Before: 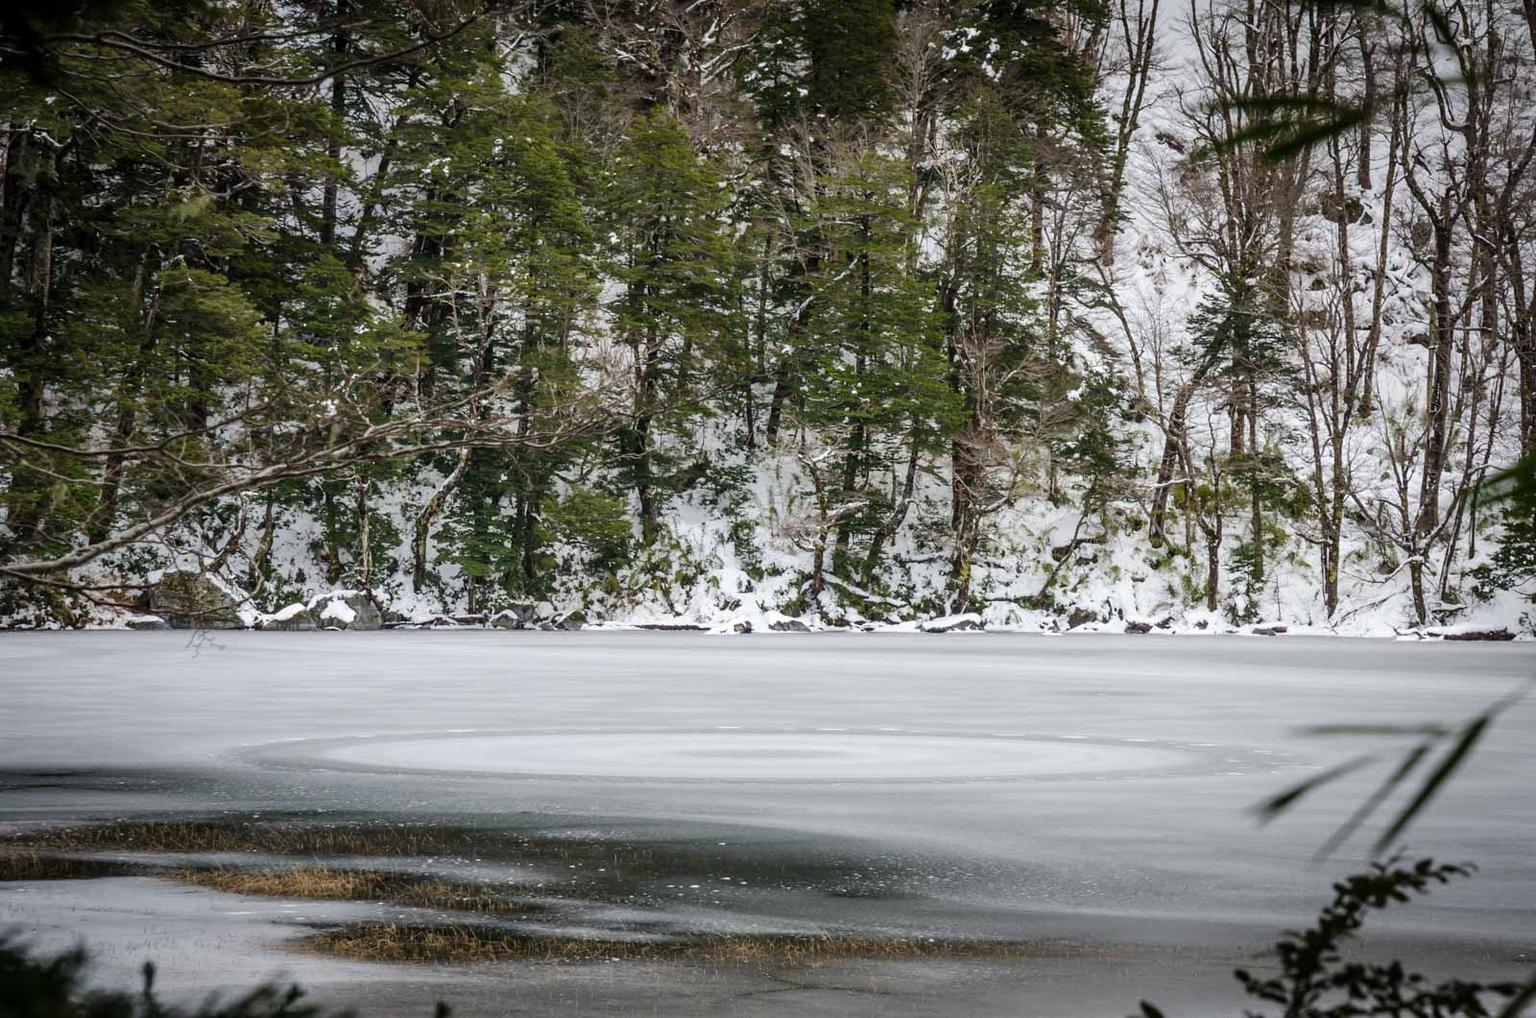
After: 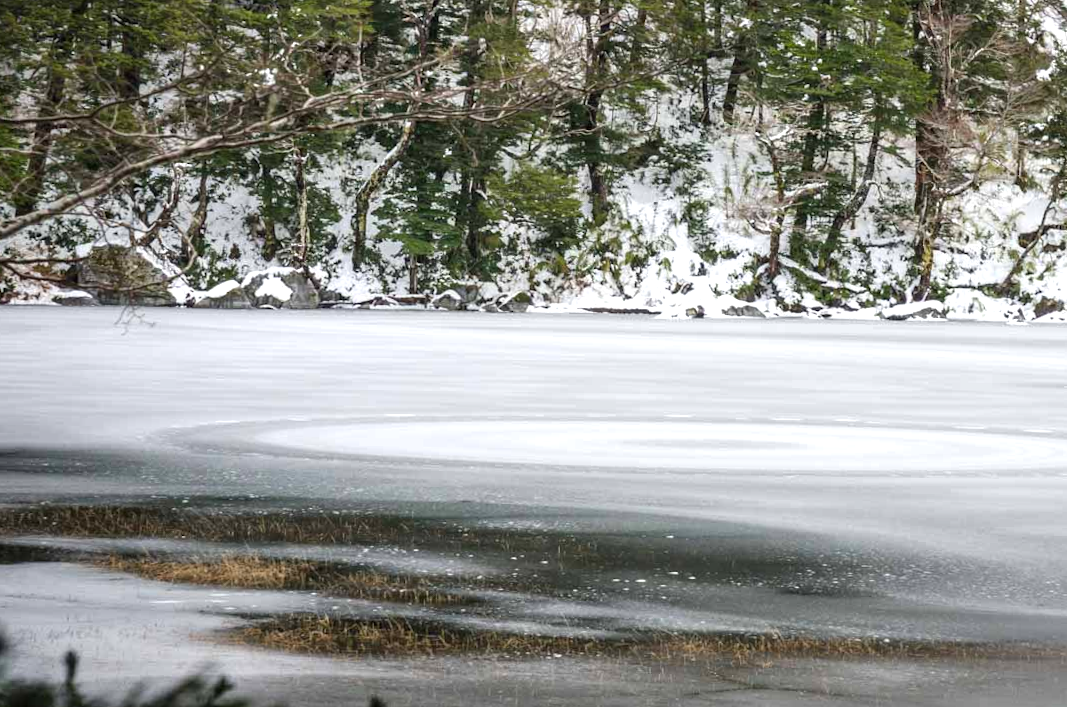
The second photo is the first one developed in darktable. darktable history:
exposure: black level correction 0, exposure 0.5 EV, compensate highlight preservation false
crop and rotate: angle -0.82°, left 3.85%, top 31.828%, right 27.992%
